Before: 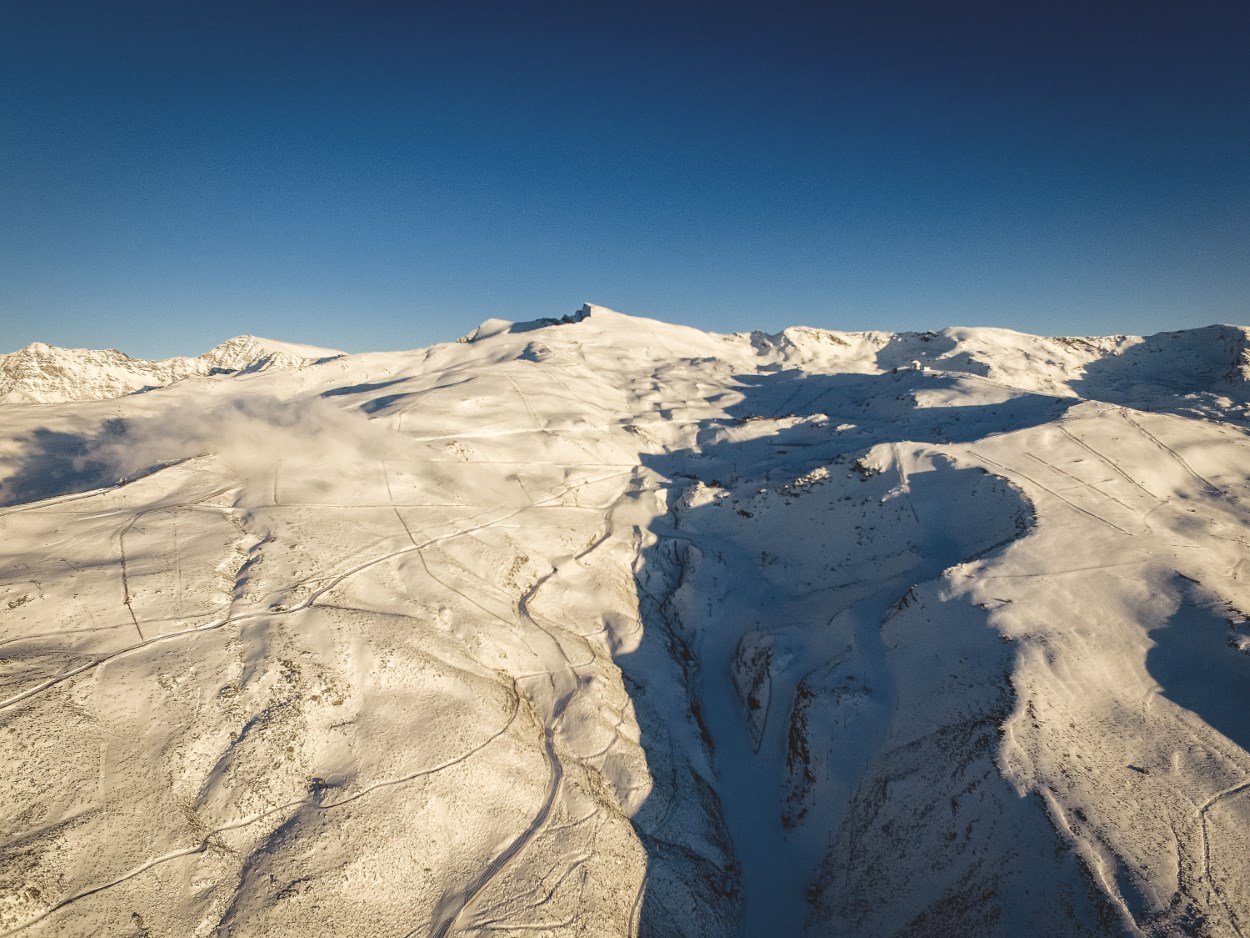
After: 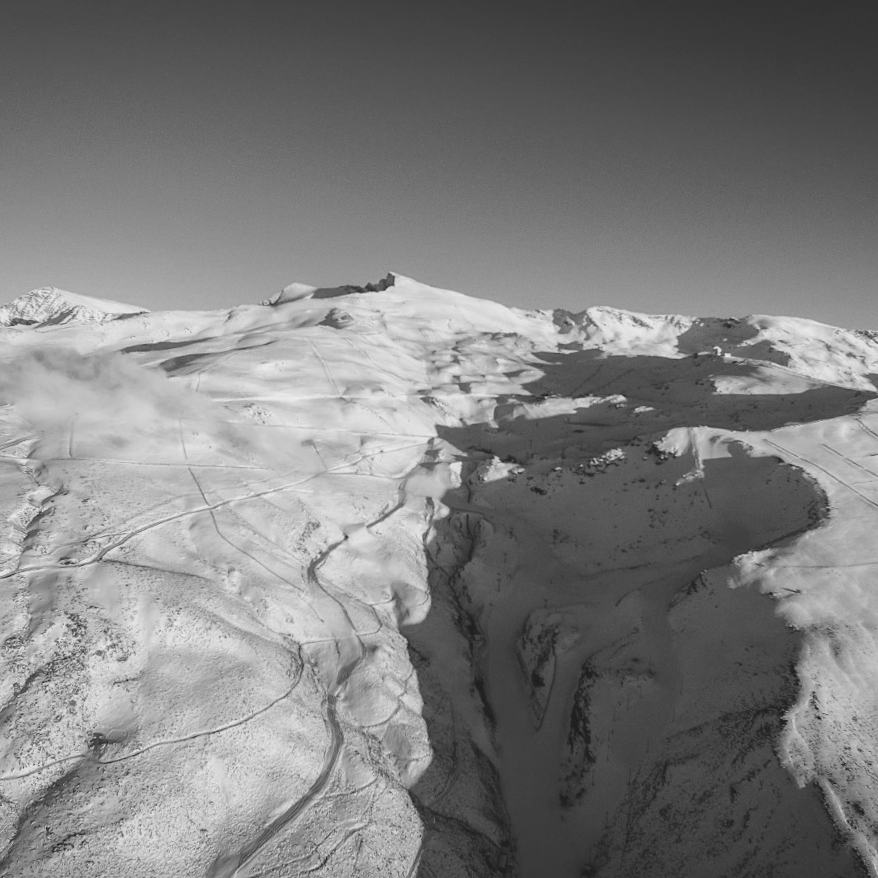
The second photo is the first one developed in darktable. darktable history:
crop and rotate: angle -2.9°, left 14.122%, top 0.033%, right 10.975%, bottom 0.085%
contrast equalizer: octaves 7, y [[0.506, 0.531, 0.562, 0.606, 0.638, 0.669], [0.5 ×6], [0.5 ×6], [0 ×6], [0 ×6]], mix -0.215
color calibration: output gray [0.21, 0.42, 0.37, 0], illuminant same as pipeline (D50), x 0.346, y 0.358, temperature 4978.97 K, saturation algorithm version 1 (2020)
base curve: curves: ch0 [(0, 0) (0.472, 0.455) (1, 1)], preserve colors none
